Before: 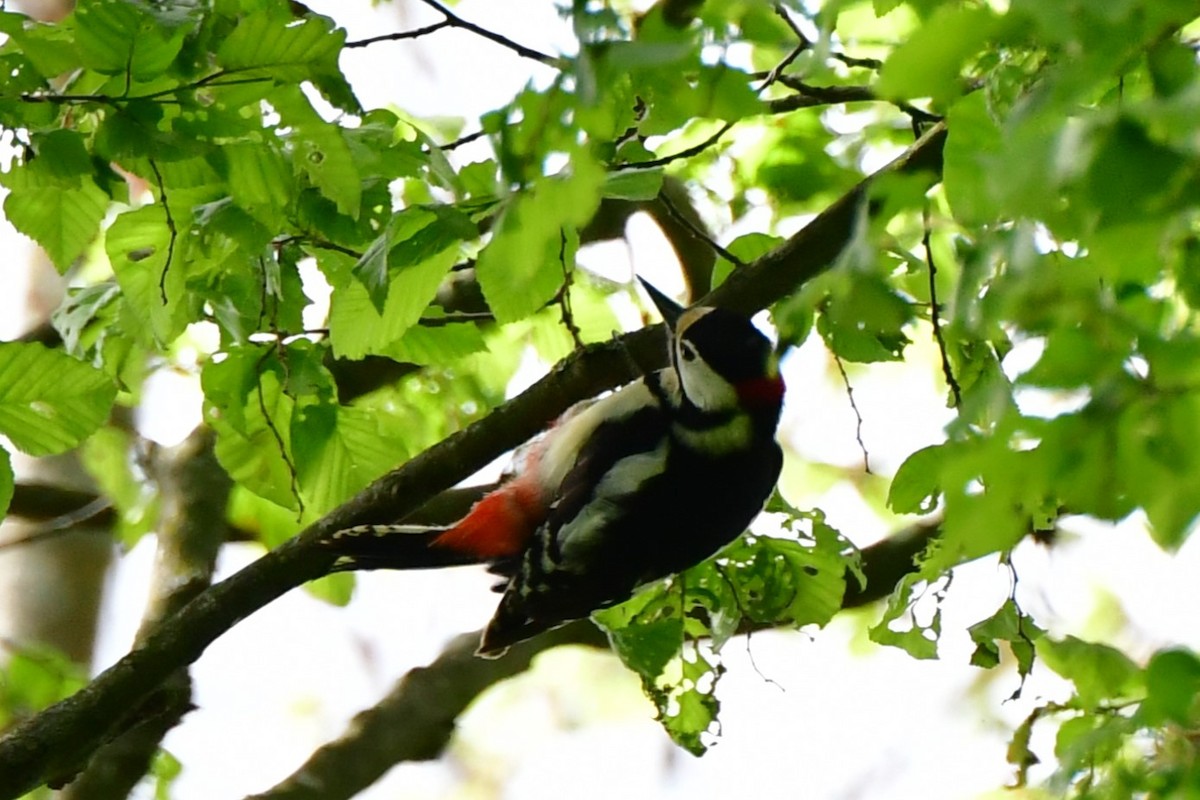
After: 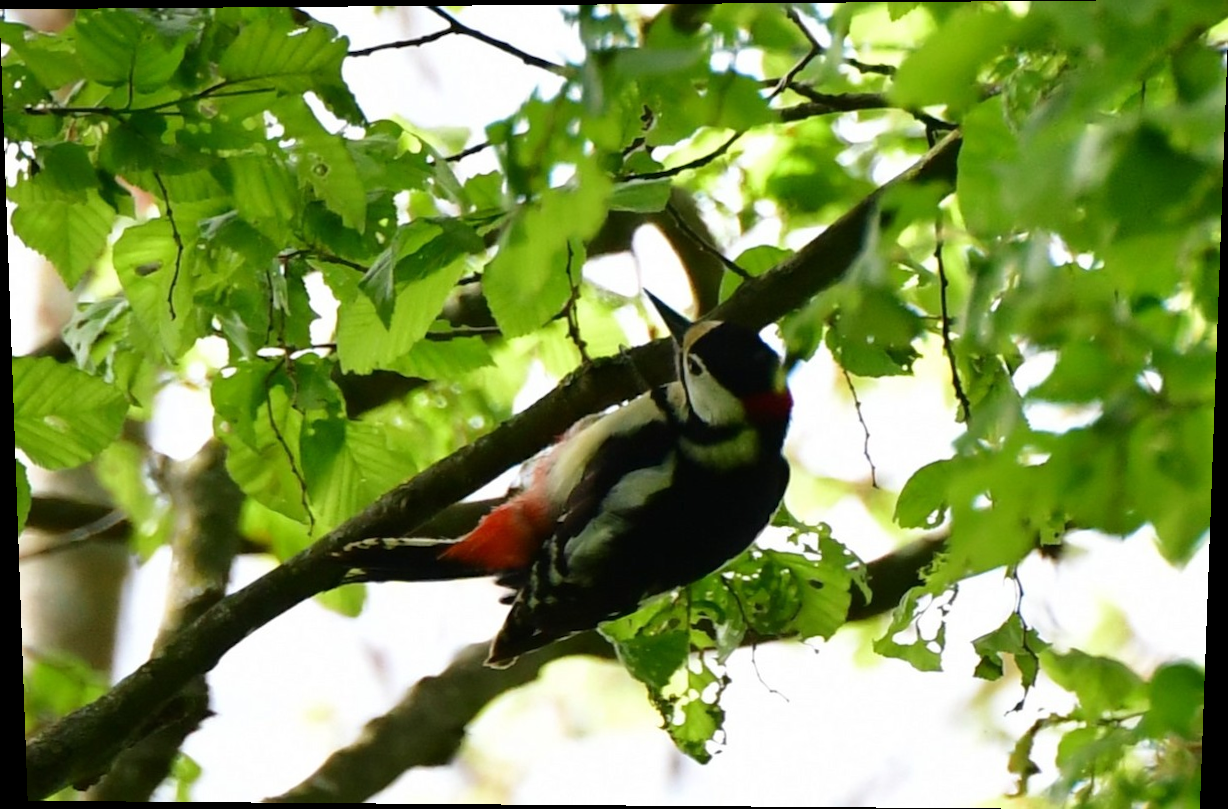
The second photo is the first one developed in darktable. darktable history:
rotate and perspective: lens shift (vertical) 0.048, lens shift (horizontal) -0.024, automatic cropping off
velvia: strength 15%
